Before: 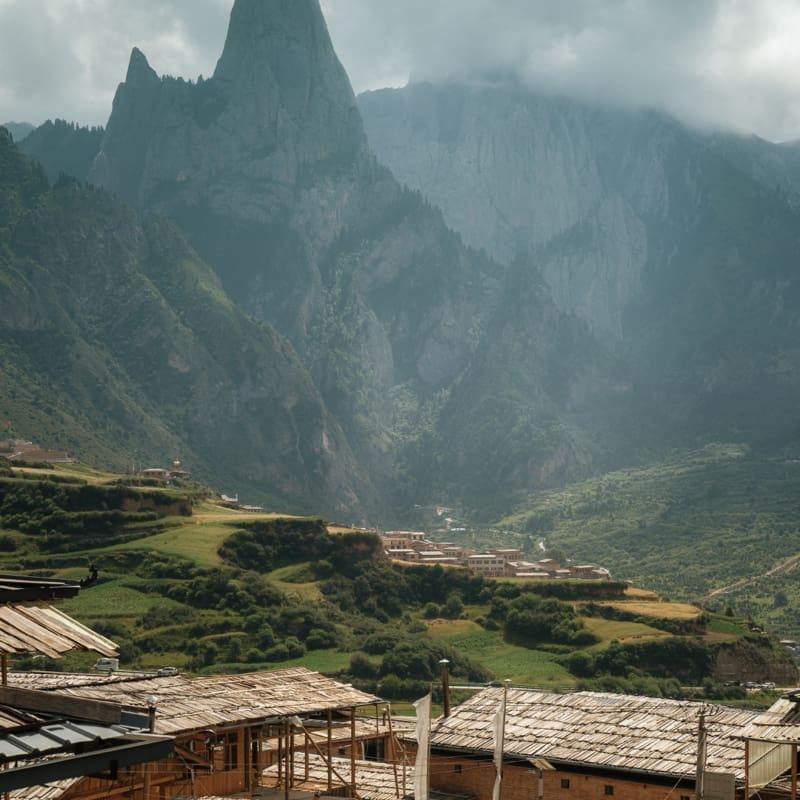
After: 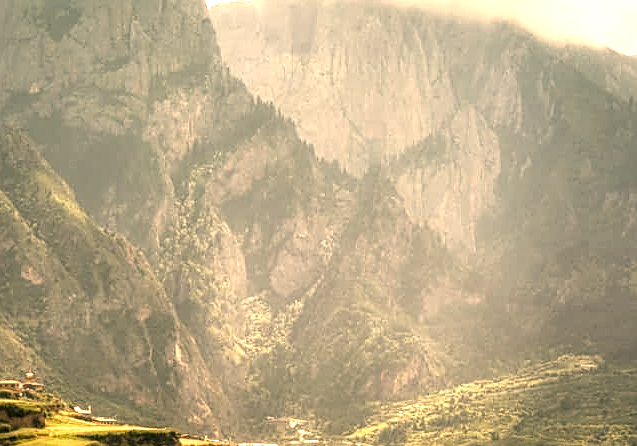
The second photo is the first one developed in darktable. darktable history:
exposure: black level correction -0.002, exposure 1.36 EV, compensate highlight preservation false
color correction: highlights a* 18.27, highlights b* 34.88, shadows a* 1.17, shadows b* 6.33, saturation 1.01
crop: left 18.405%, top 11.097%, right 1.89%, bottom 33.079%
sharpen: on, module defaults
local contrast: highlights 6%, shadows 3%, detail 181%
